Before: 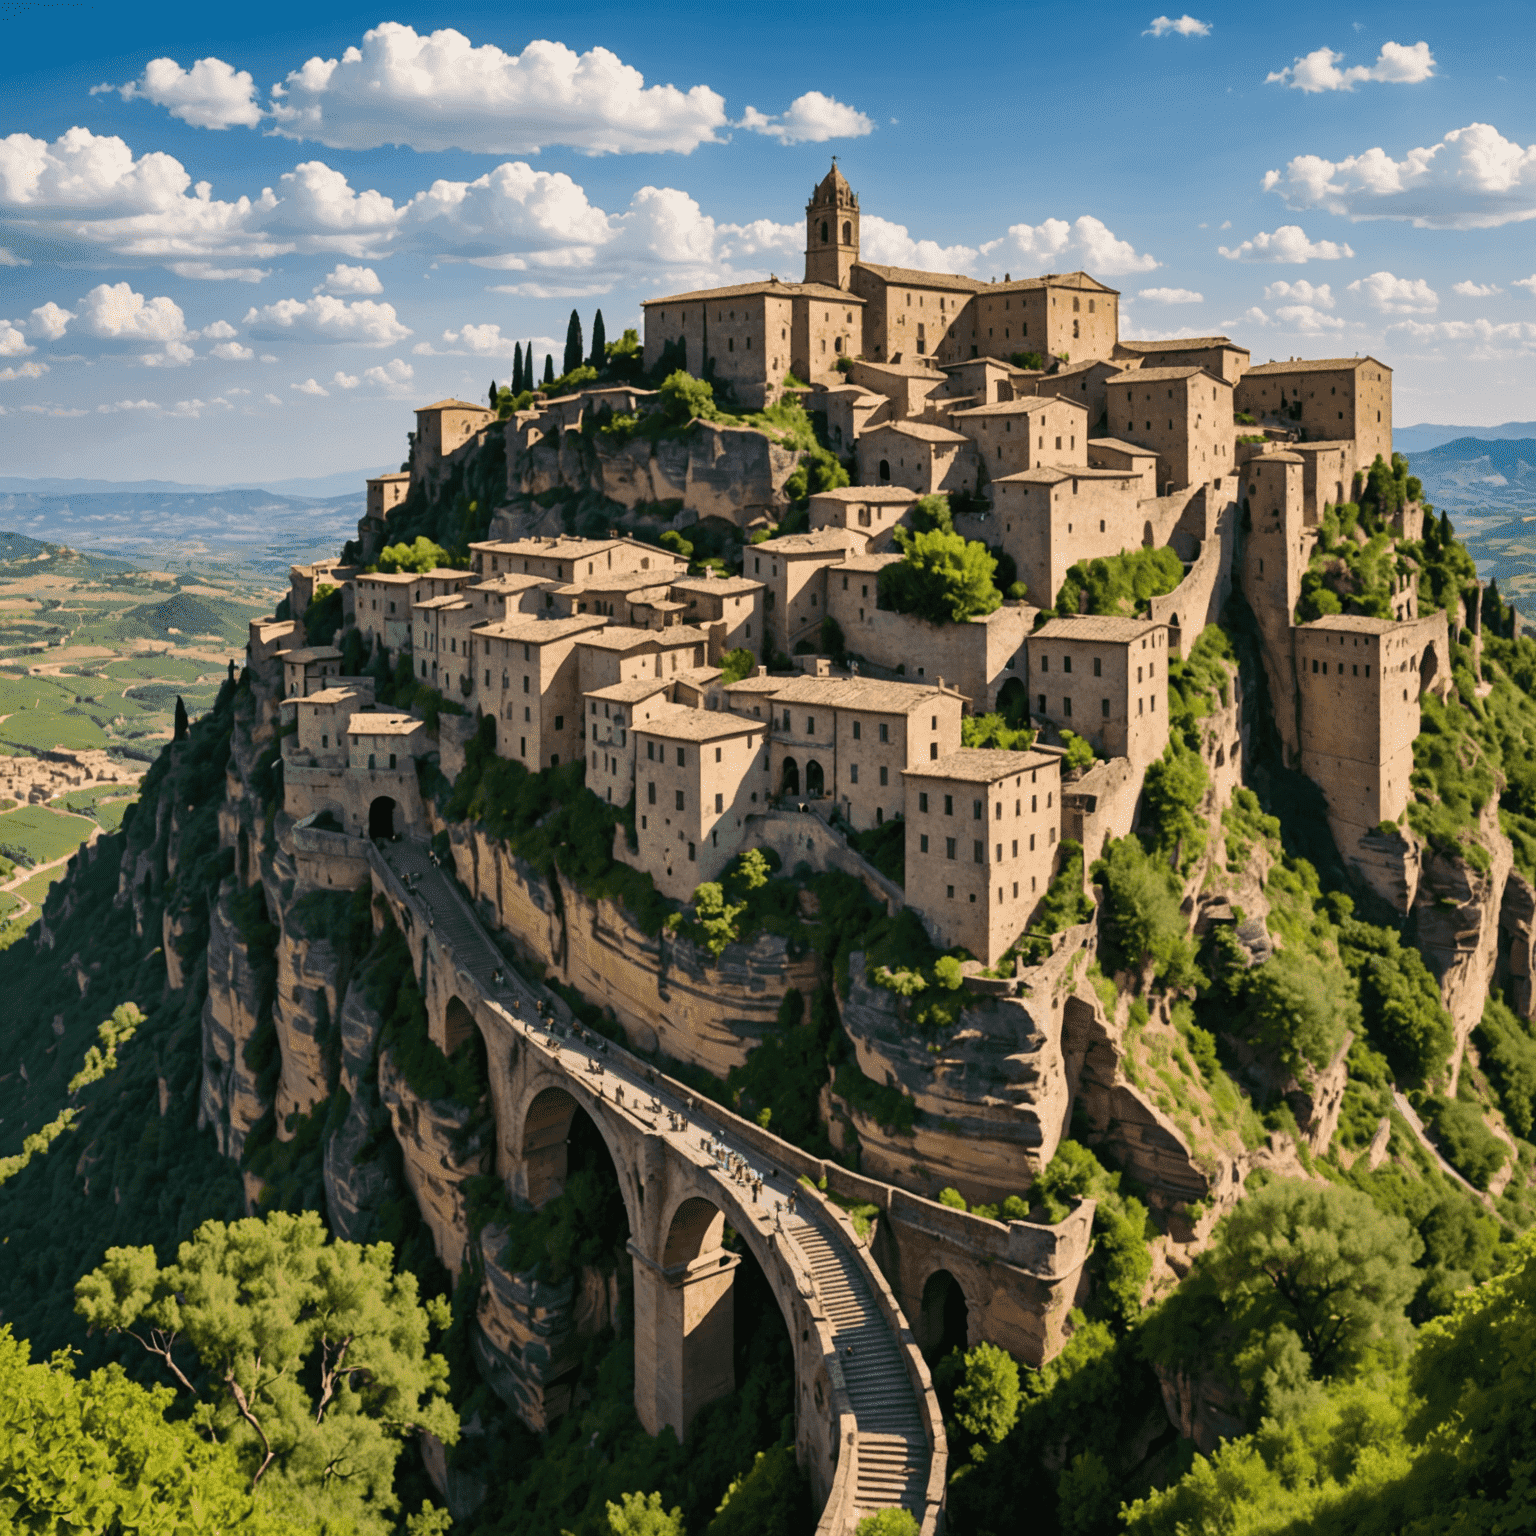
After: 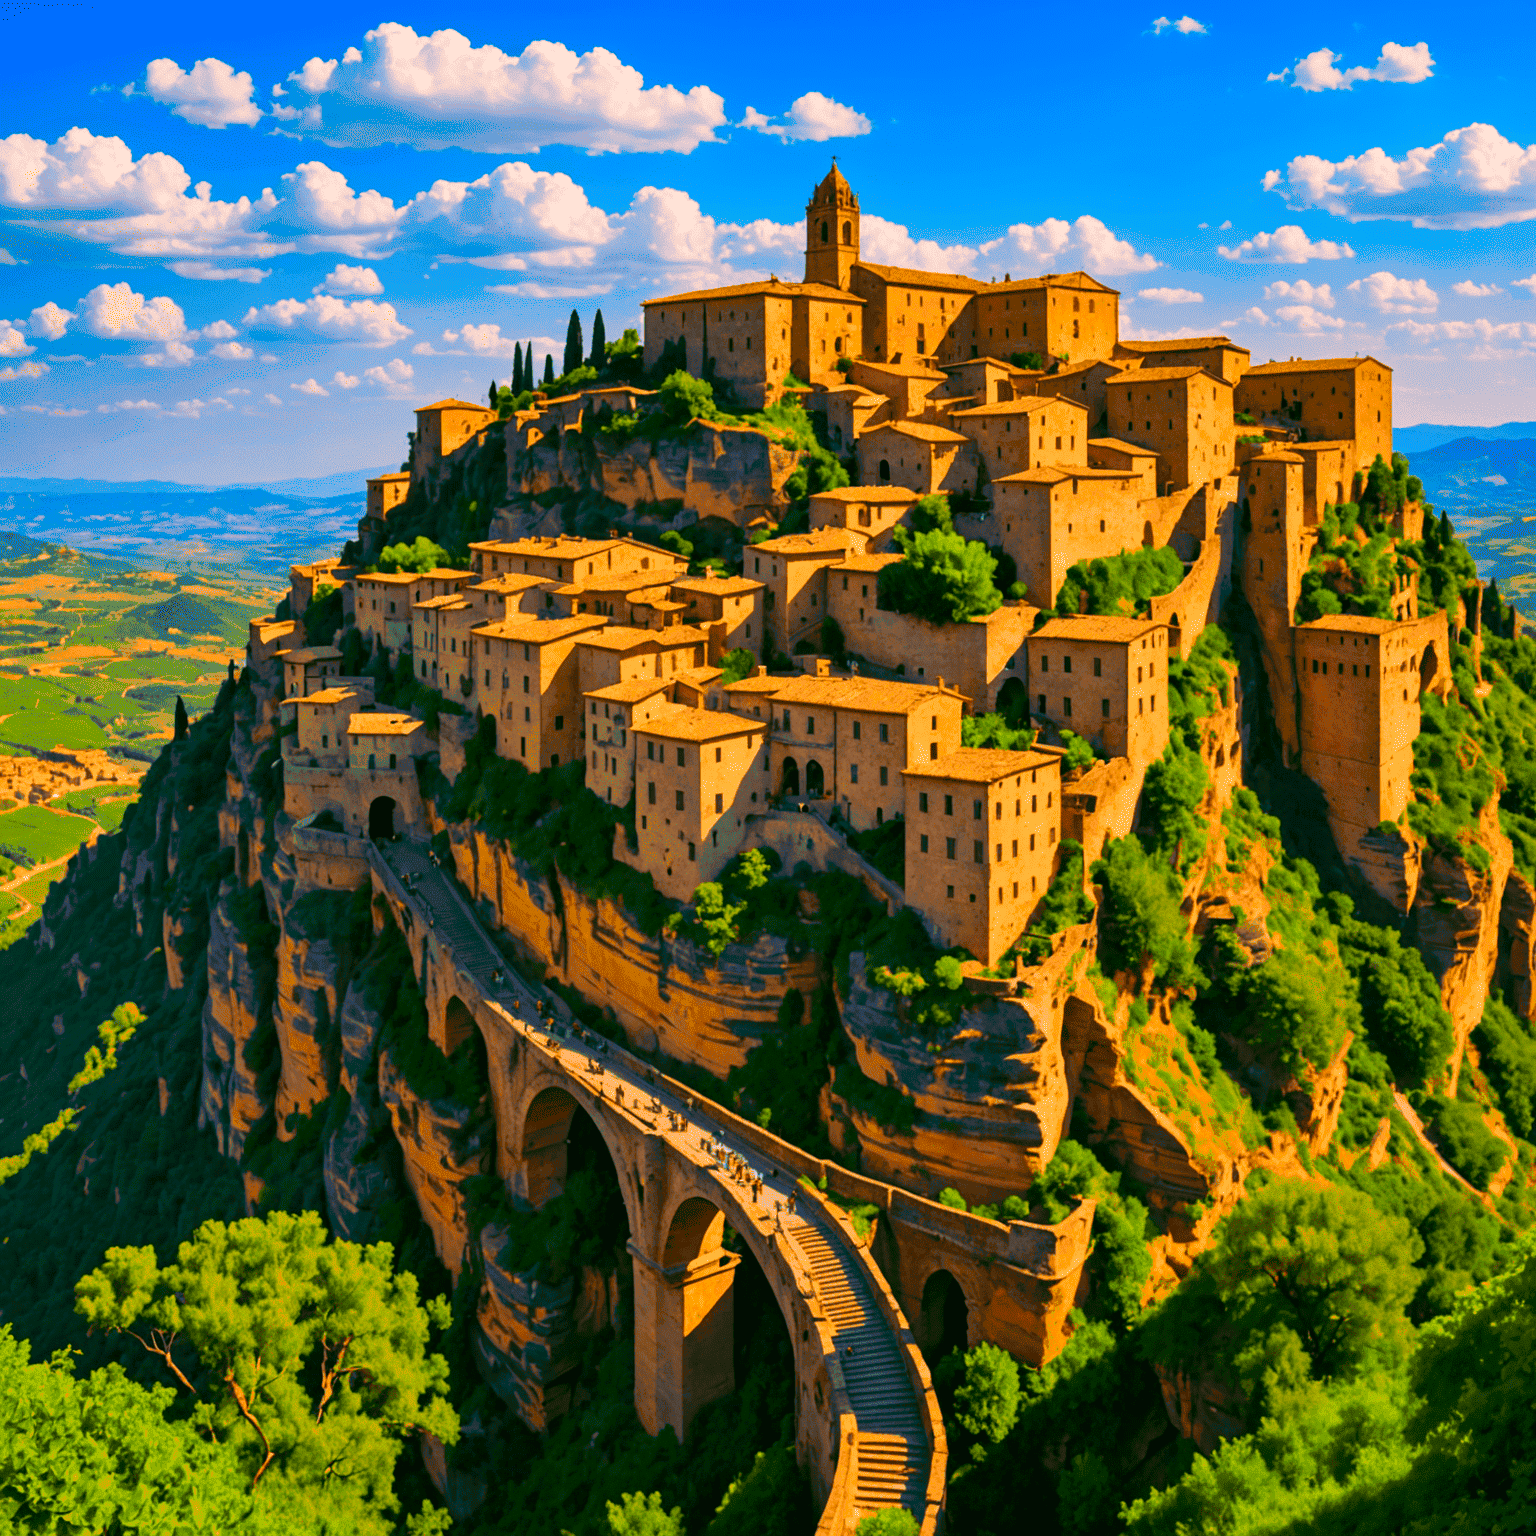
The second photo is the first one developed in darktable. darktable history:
color zones: curves: ch0 [(0, 0.613) (0.01, 0.613) (0.245, 0.448) (0.498, 0.529) (0.642, 0.665) (0.879, 0.777) (0.99, 0.613)]; ch1 [(0, 0) (0.143, 0) (0.286, 0) (0.429, 0) (0.571, 0) (0.714, 0) (0.857, 0)], mix -121.96%
color correction: highlights a* 1.59, highlights b* -1.7, saturation 2.48
